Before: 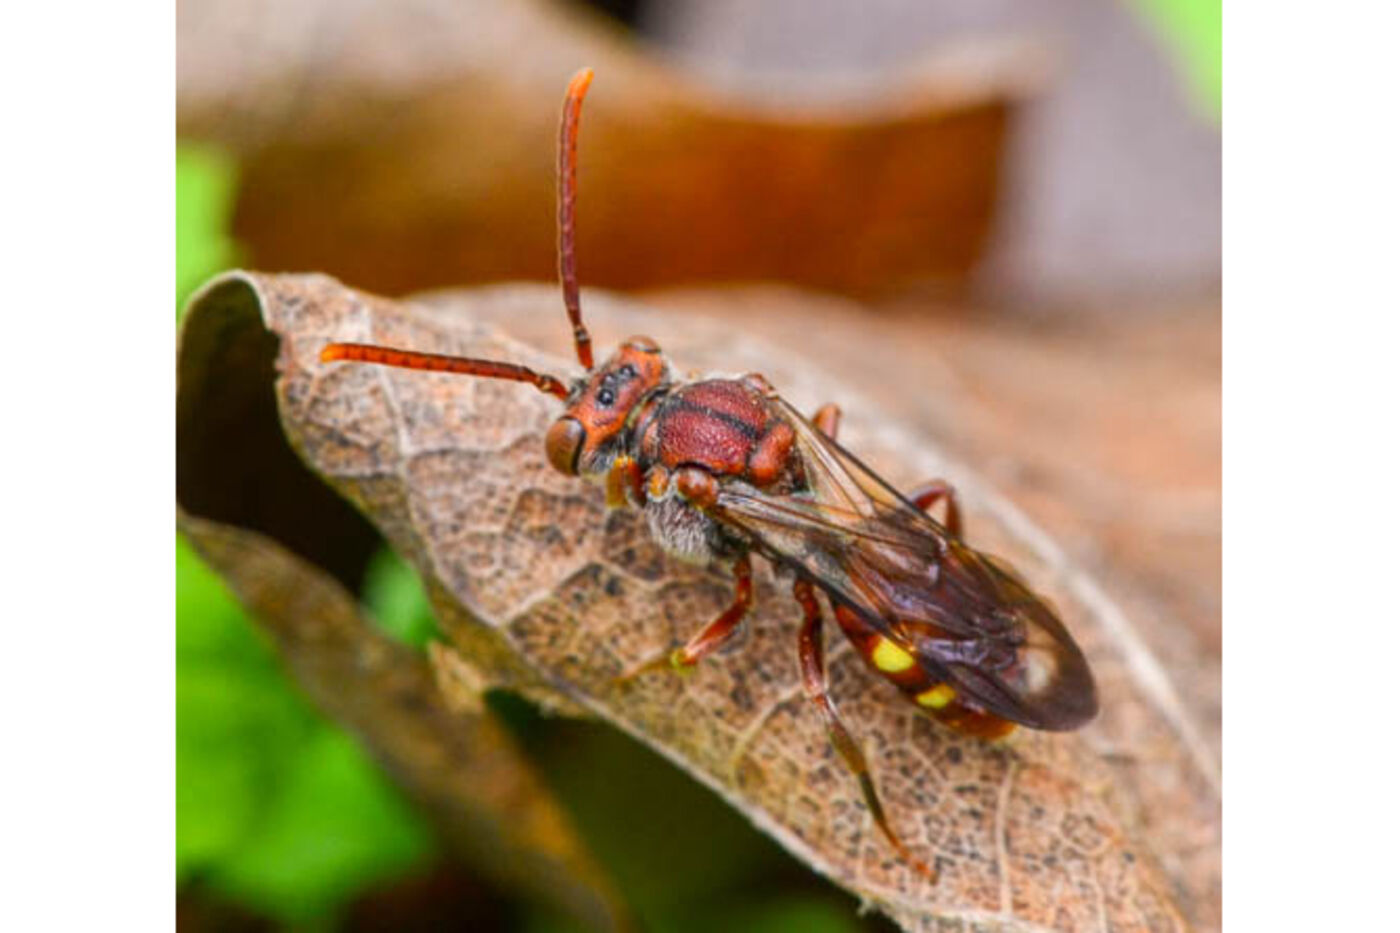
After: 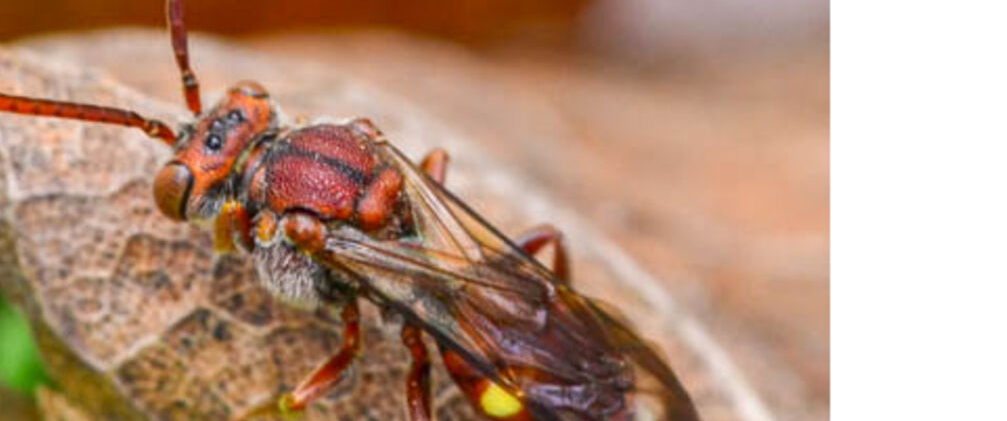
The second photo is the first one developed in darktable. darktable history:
crop and rotate: left 28.051%, top 27.502%, bottom 27.268%
